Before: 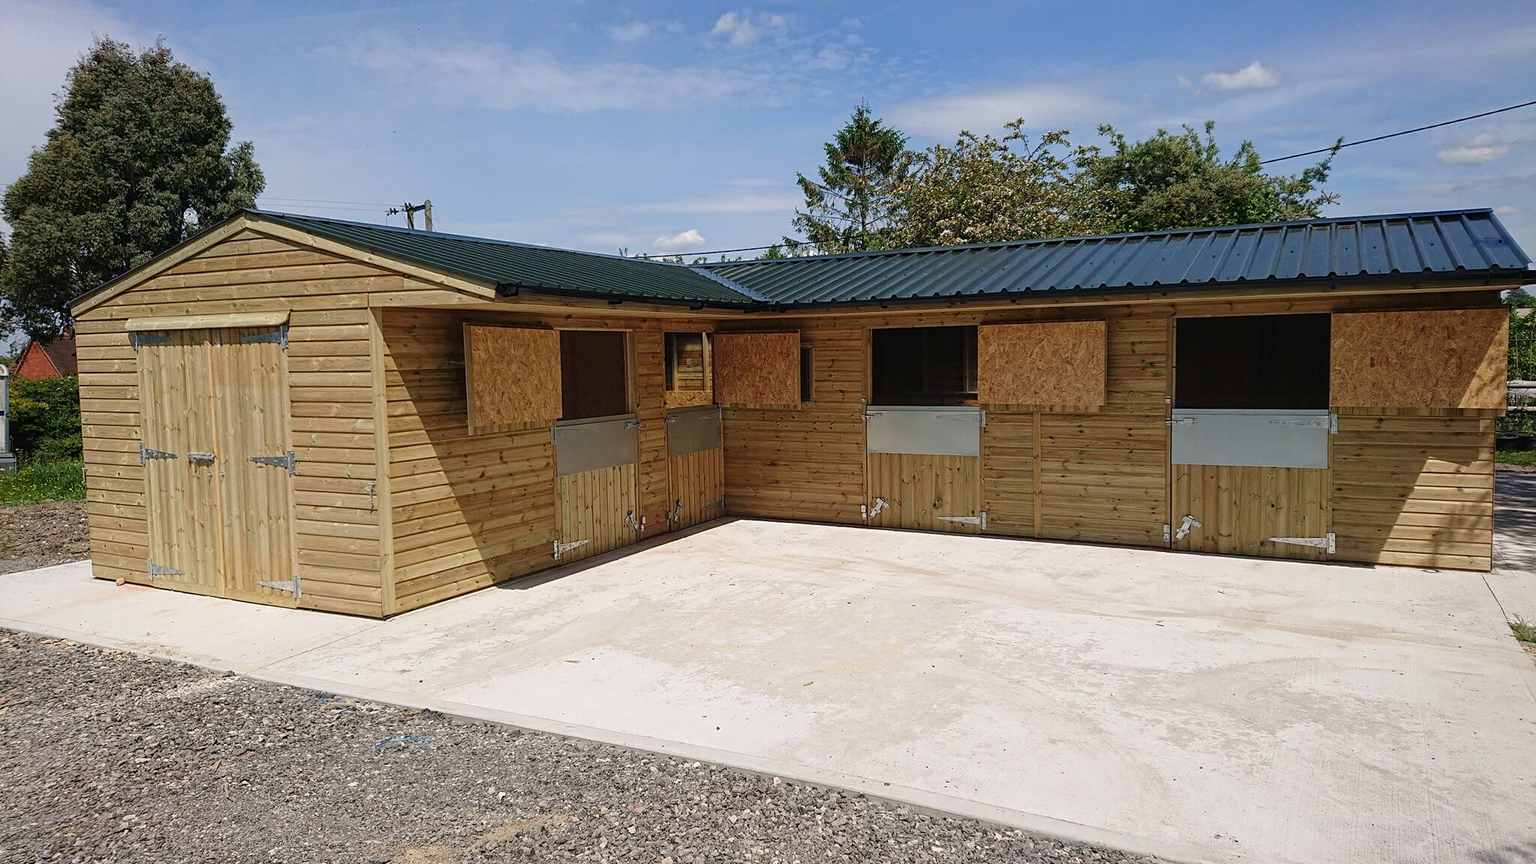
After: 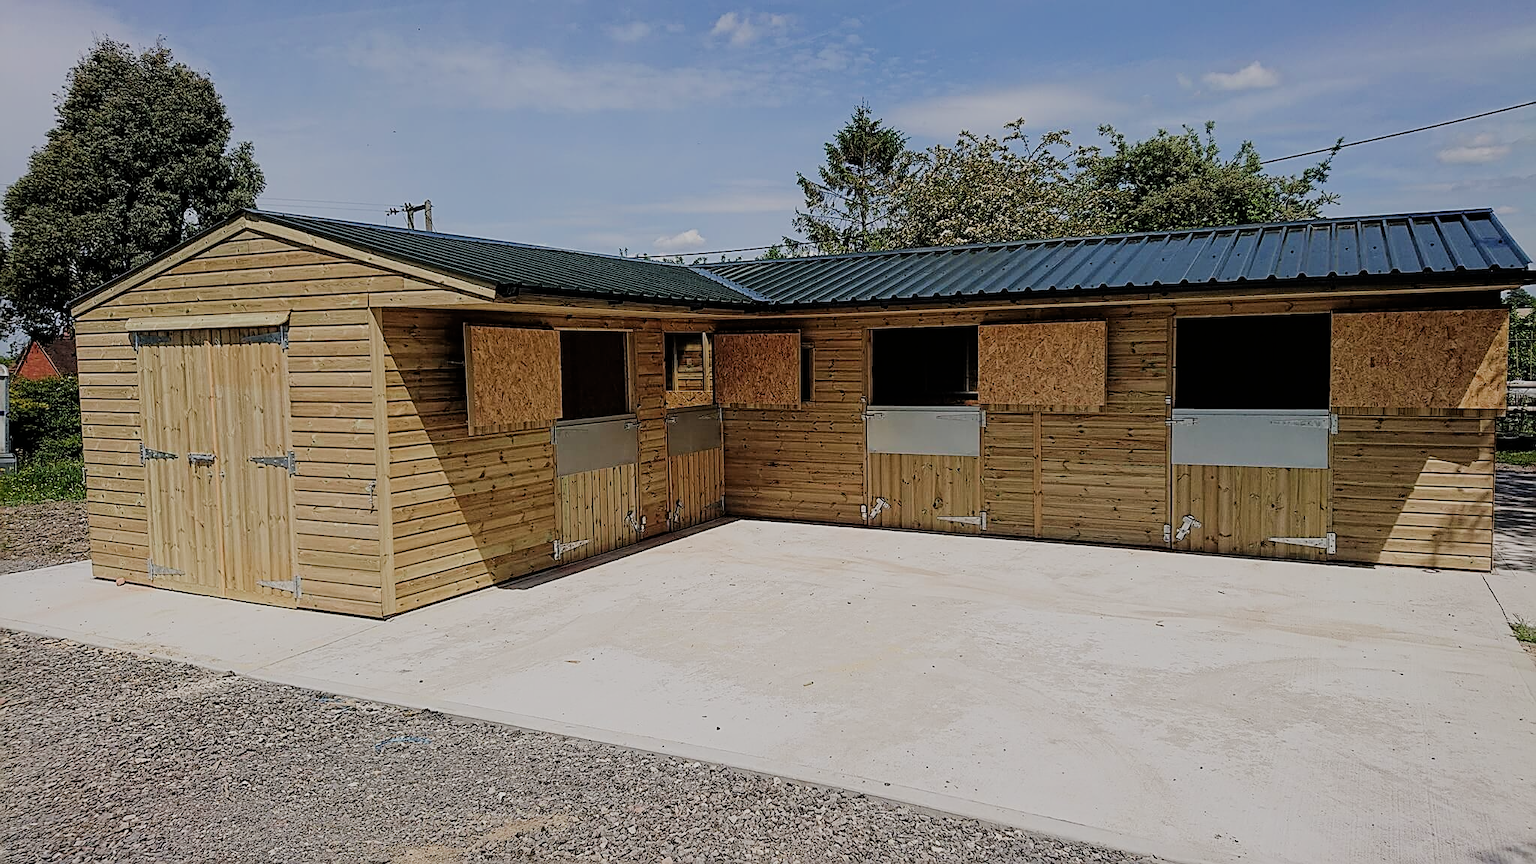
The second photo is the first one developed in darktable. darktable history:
sharpen: amount 0.739
filmic rgb: black relative exposure -6.16 EV, white relative exposure 6.97 EV, hardness 2.26
